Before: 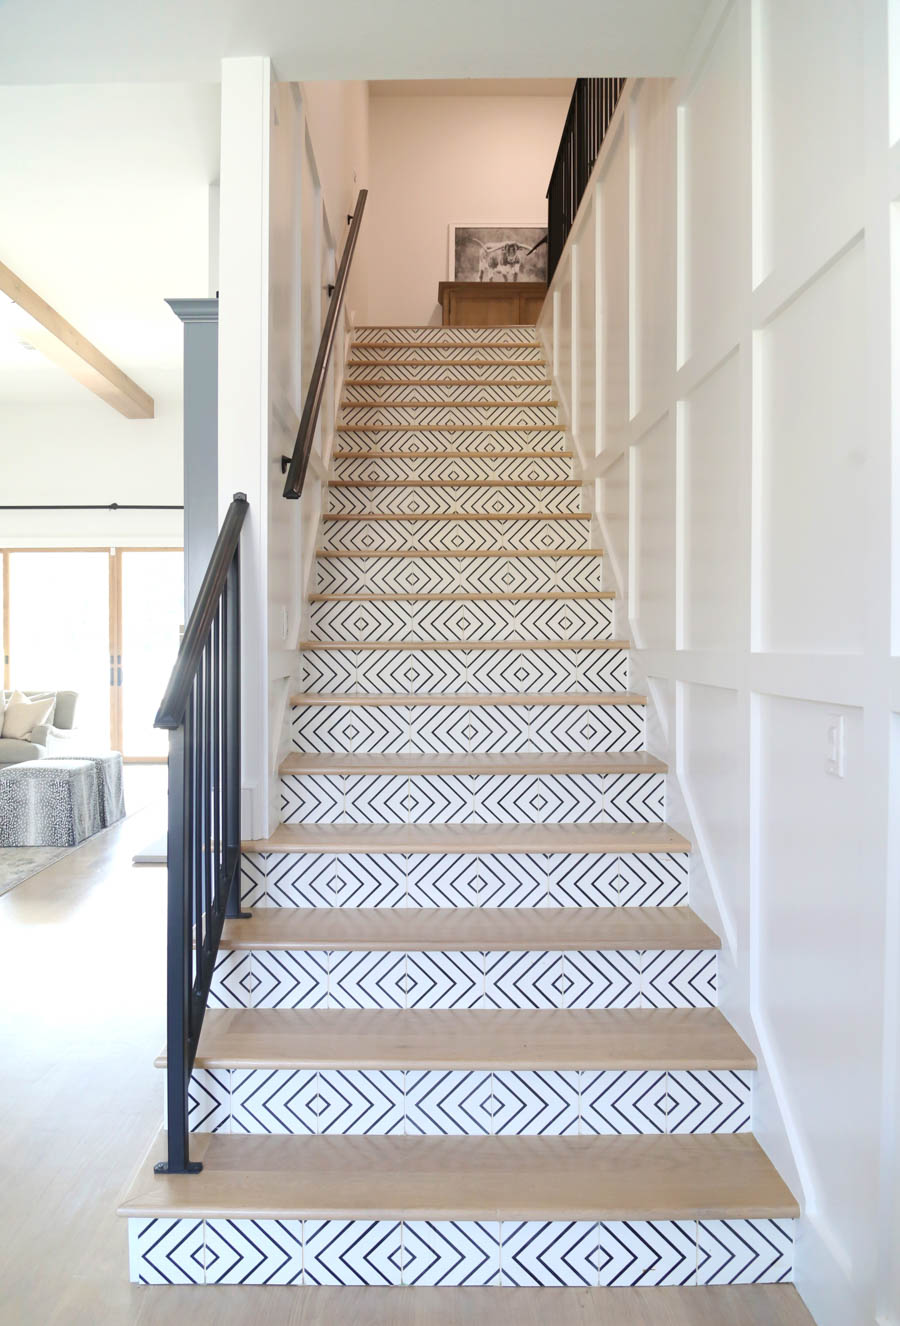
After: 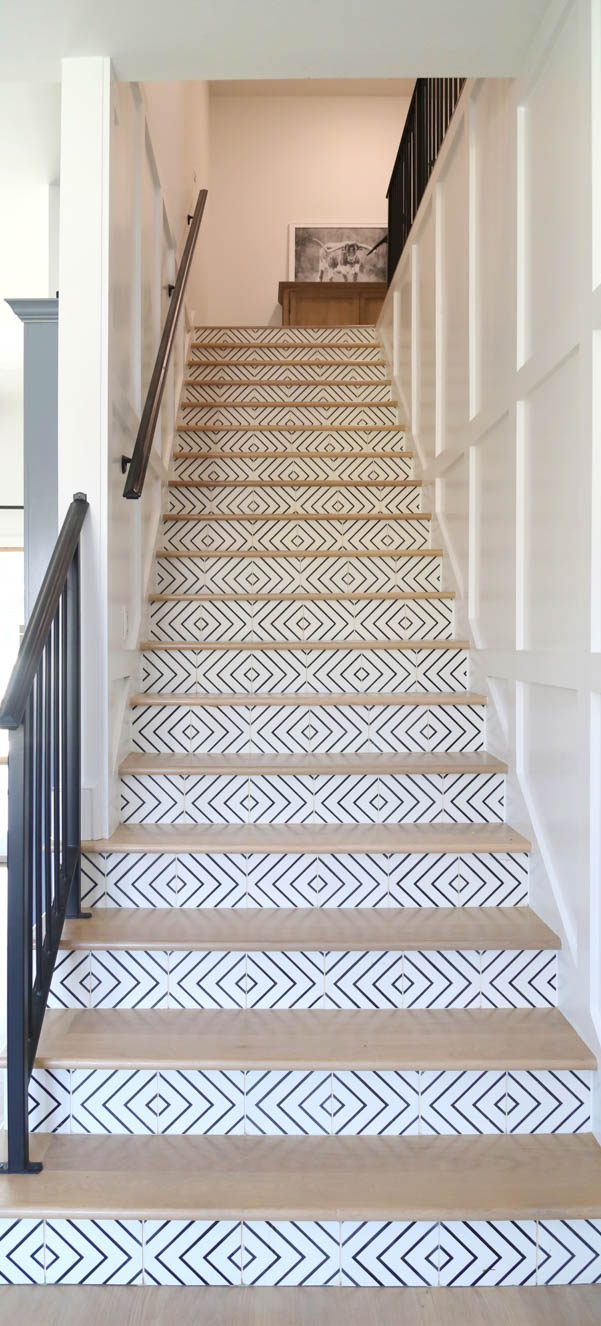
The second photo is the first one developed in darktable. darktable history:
crop and rotate: left 17.787%, right 15.324%
